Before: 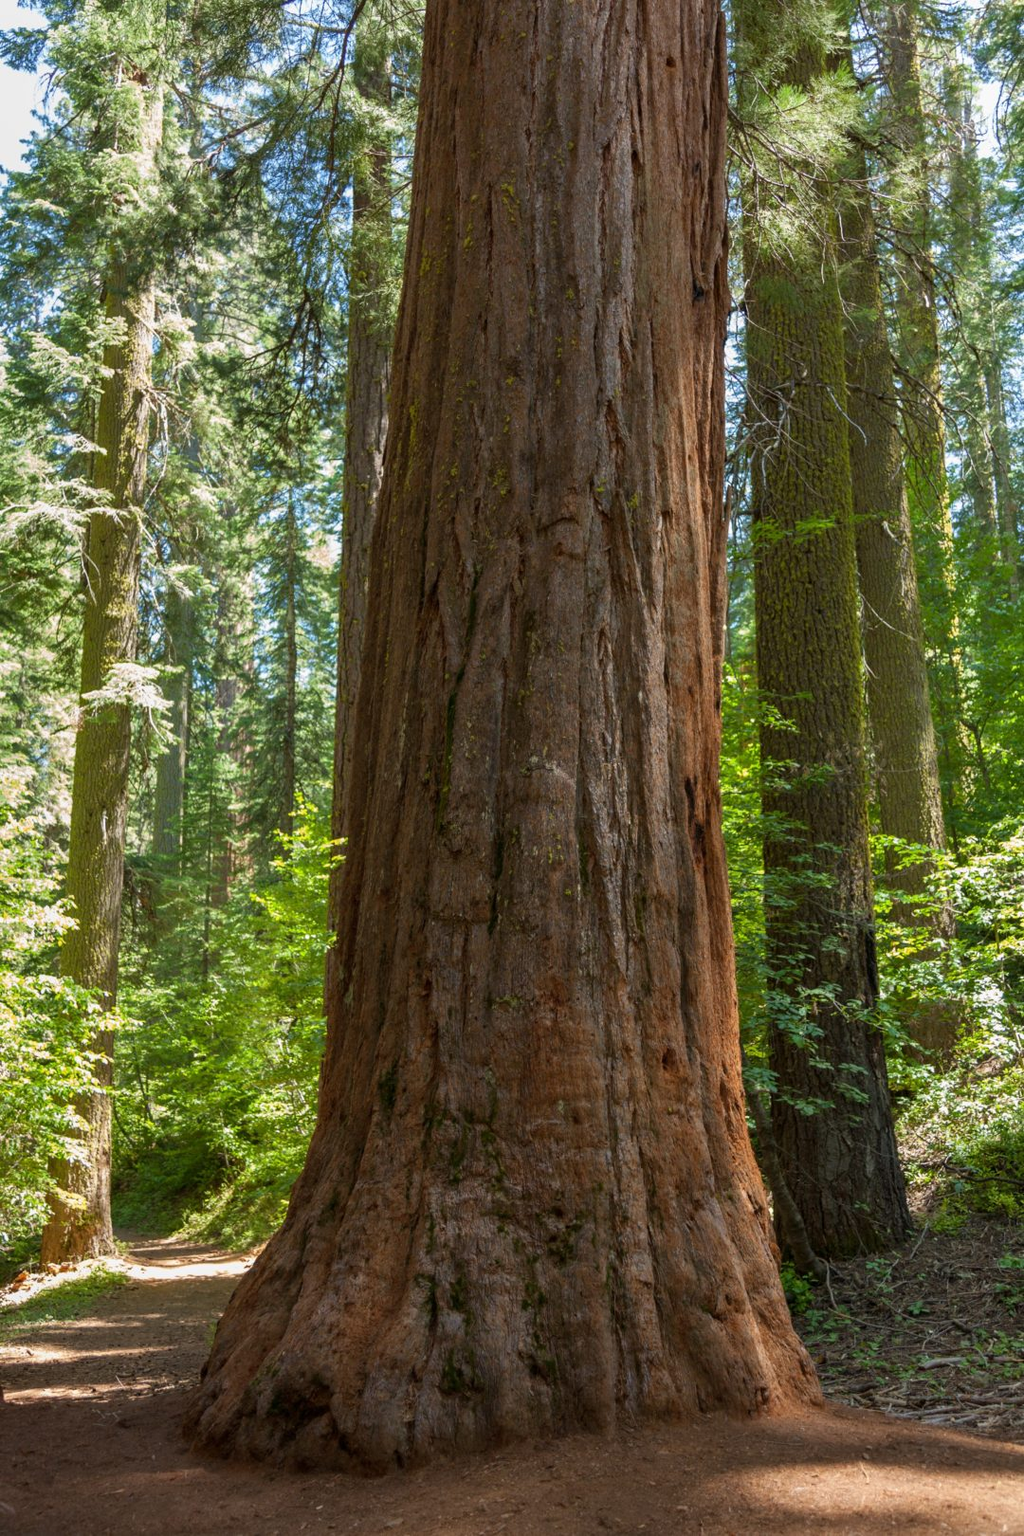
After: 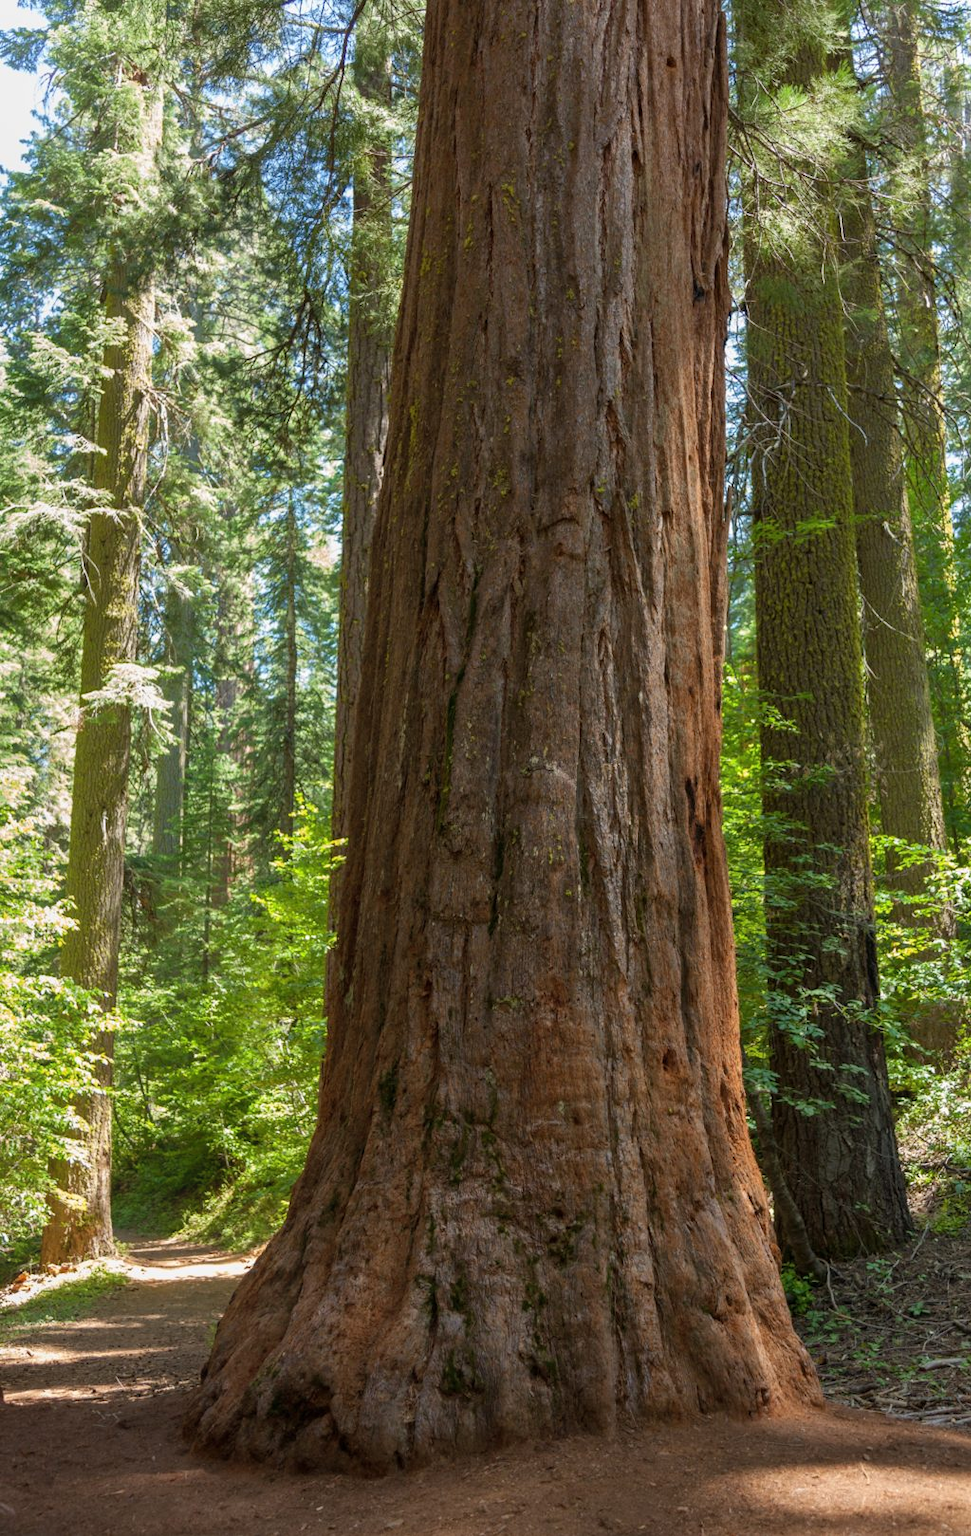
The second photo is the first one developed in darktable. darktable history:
crop and rotate: right 5.167%
bloom: size 15%, threshold 97%, strength 7%
shadows and highlights: shadows 29.61, highlights -30.47, low approximation 0.01, soften with gaussian
